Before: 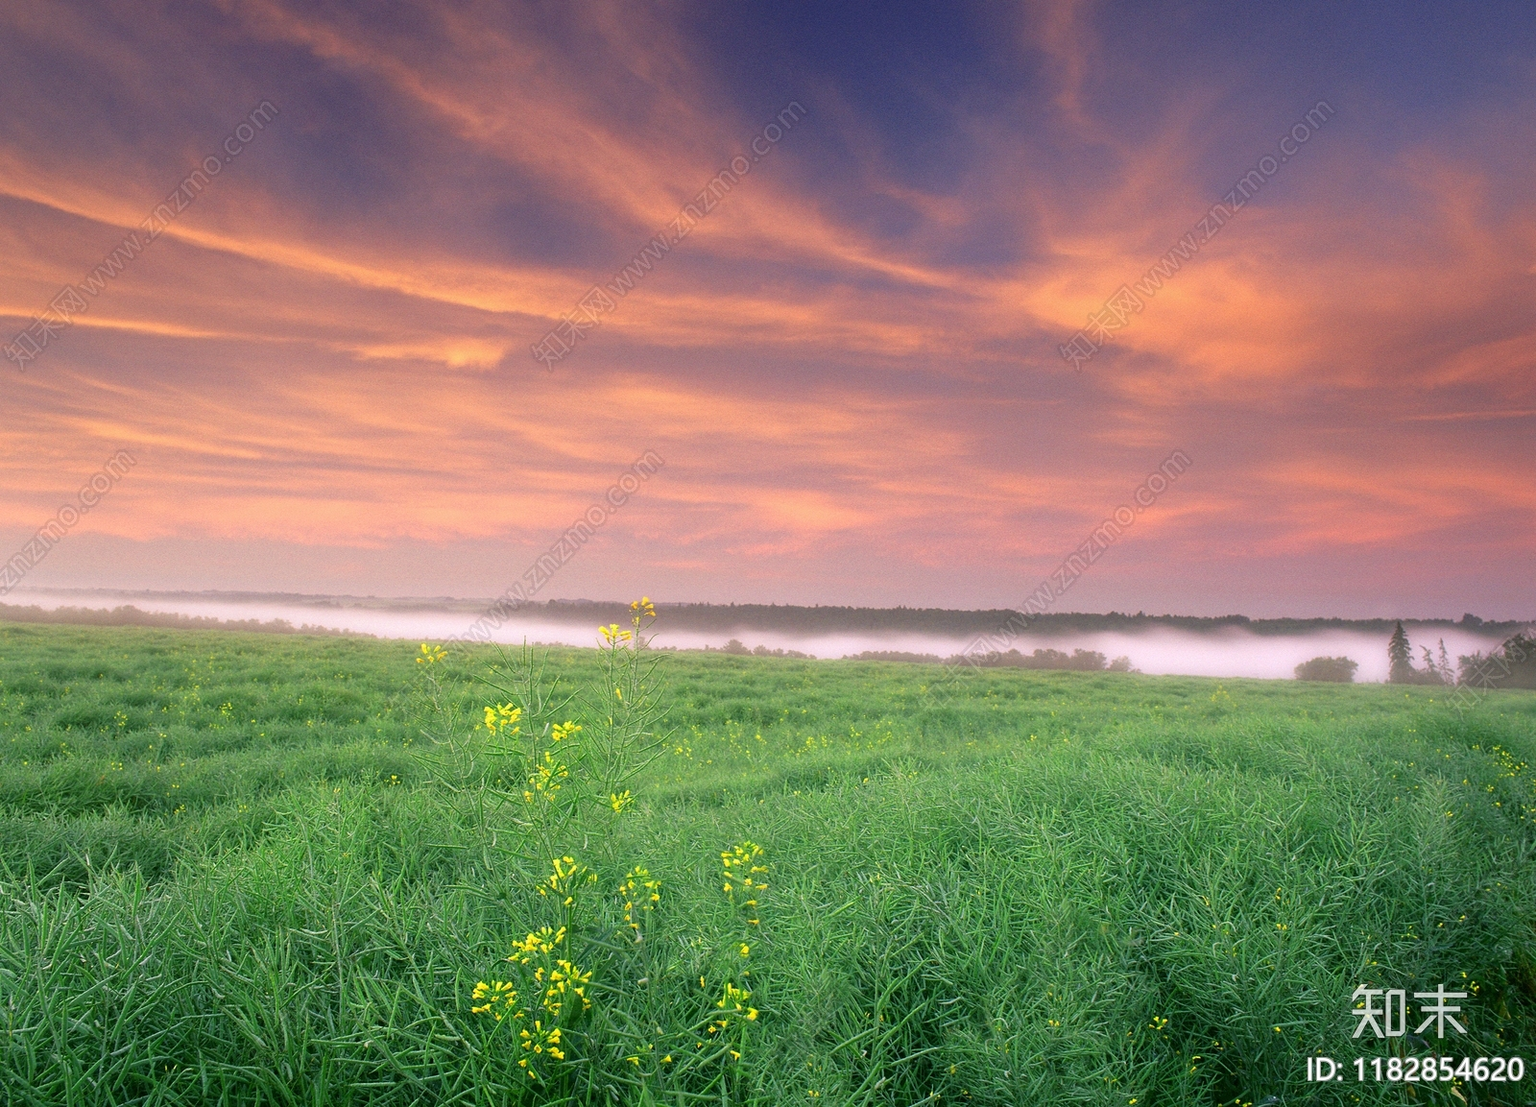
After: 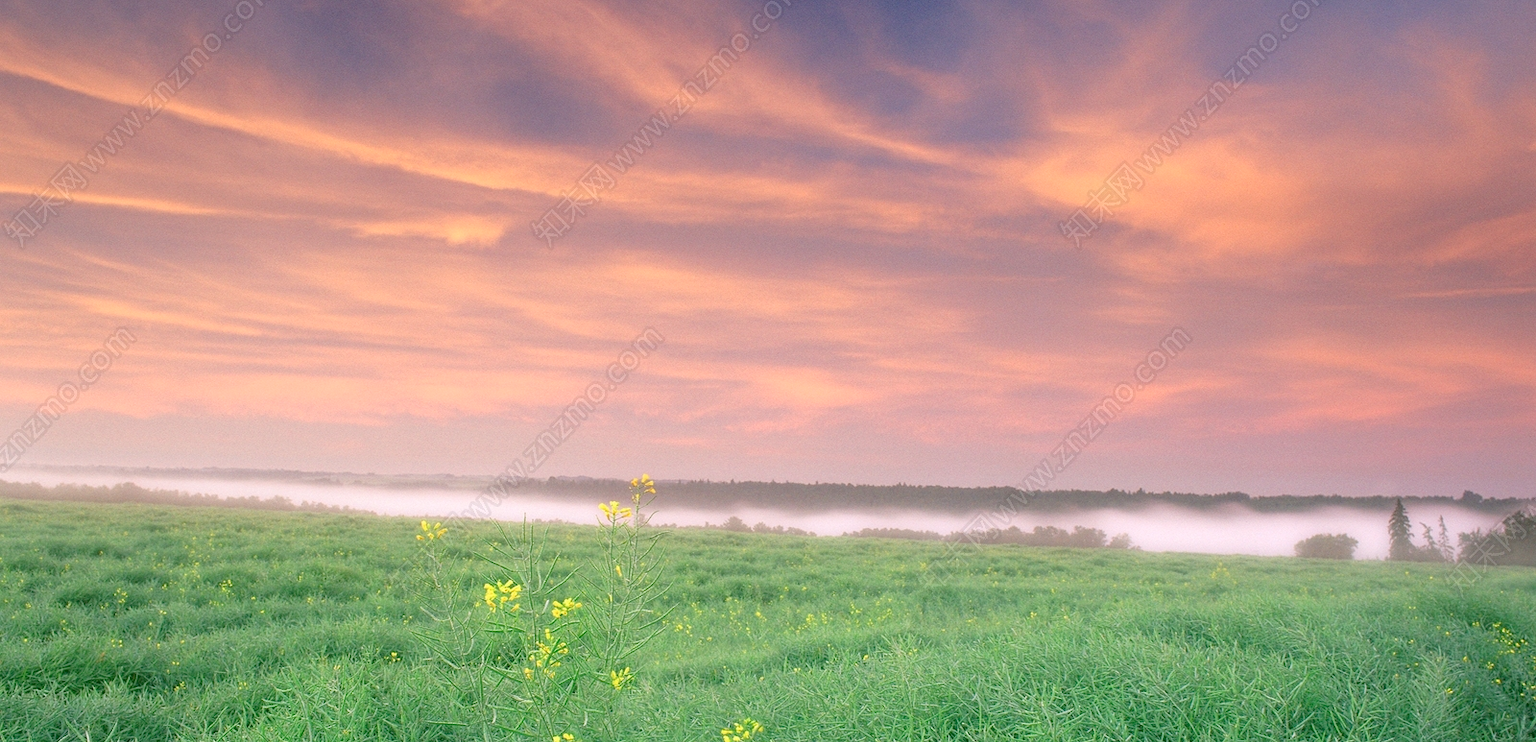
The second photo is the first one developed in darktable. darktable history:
crop: top 11.151%, bottom 21.741%
